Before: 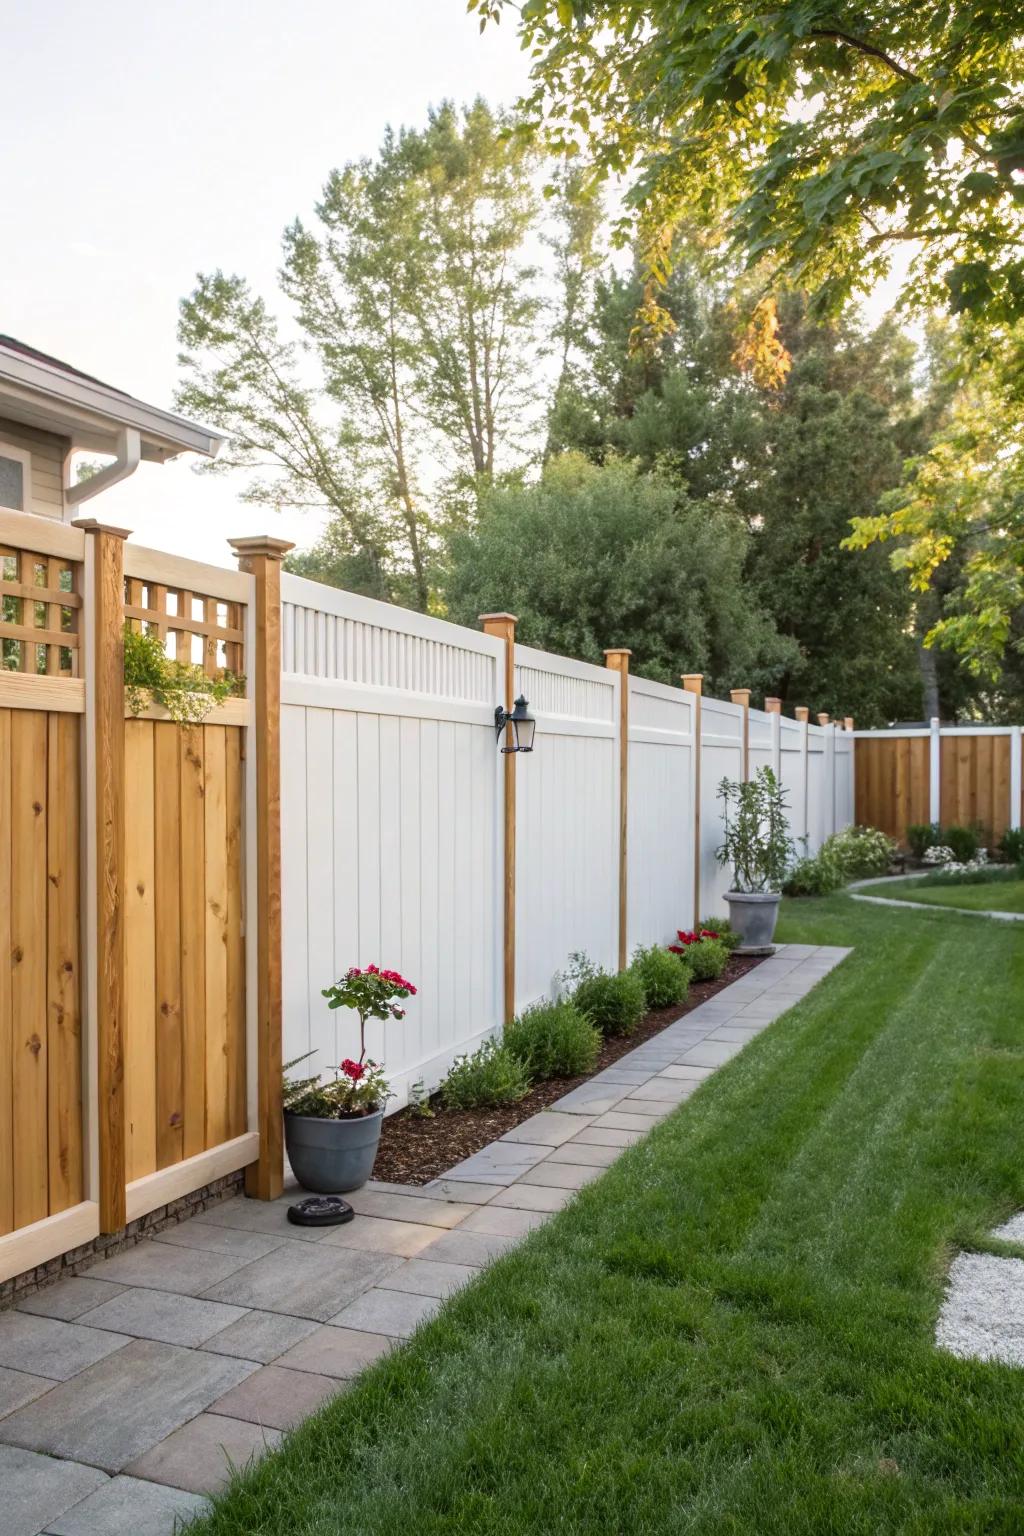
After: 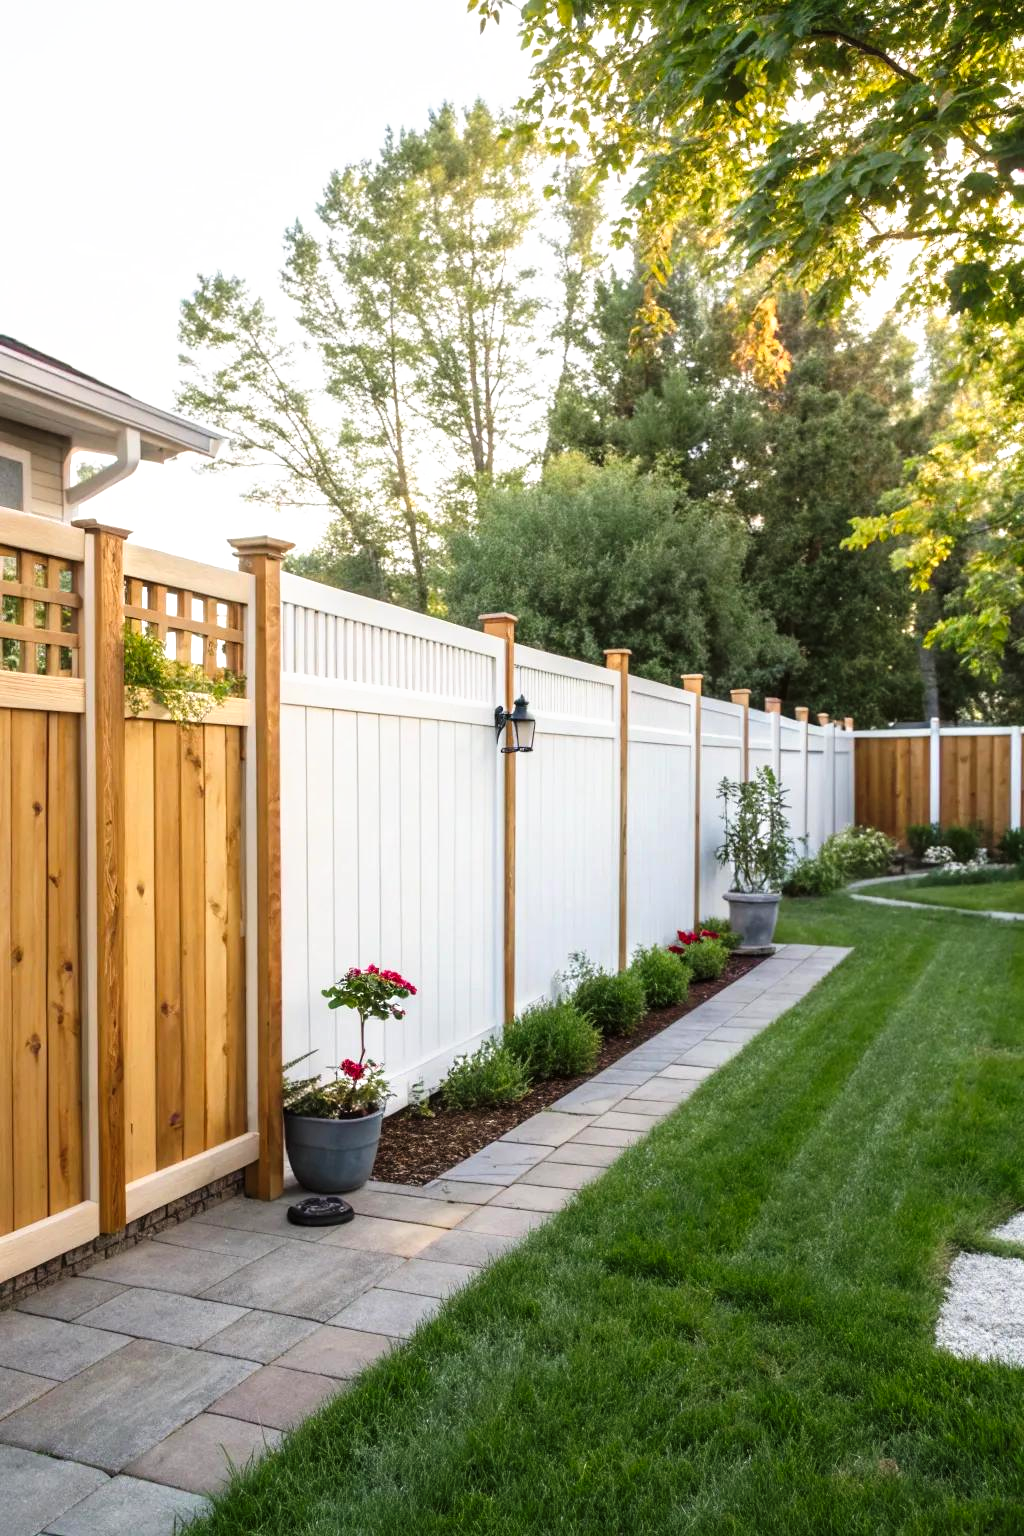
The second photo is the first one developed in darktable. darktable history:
tone curve: curves: ch0 [(0, 0) (0.003, 0.002) (0.011, 0.009) (0.025, 0.02) (0.044, 0.036) (0.069, 0.057) (0.1, 0.081) (0.136, 0.115) (0.177, 0.153) (0.224, 0.202) (0.277, 0.264) (0.335, 0.333) (0.399, 0.409) (0.468, 0.491) (0.543, 0.58) (0.623, 0.675) (0.709, 0.777) (0.801, 0.88) (0.898, 0.98) (1, 1)], preserve colors none
